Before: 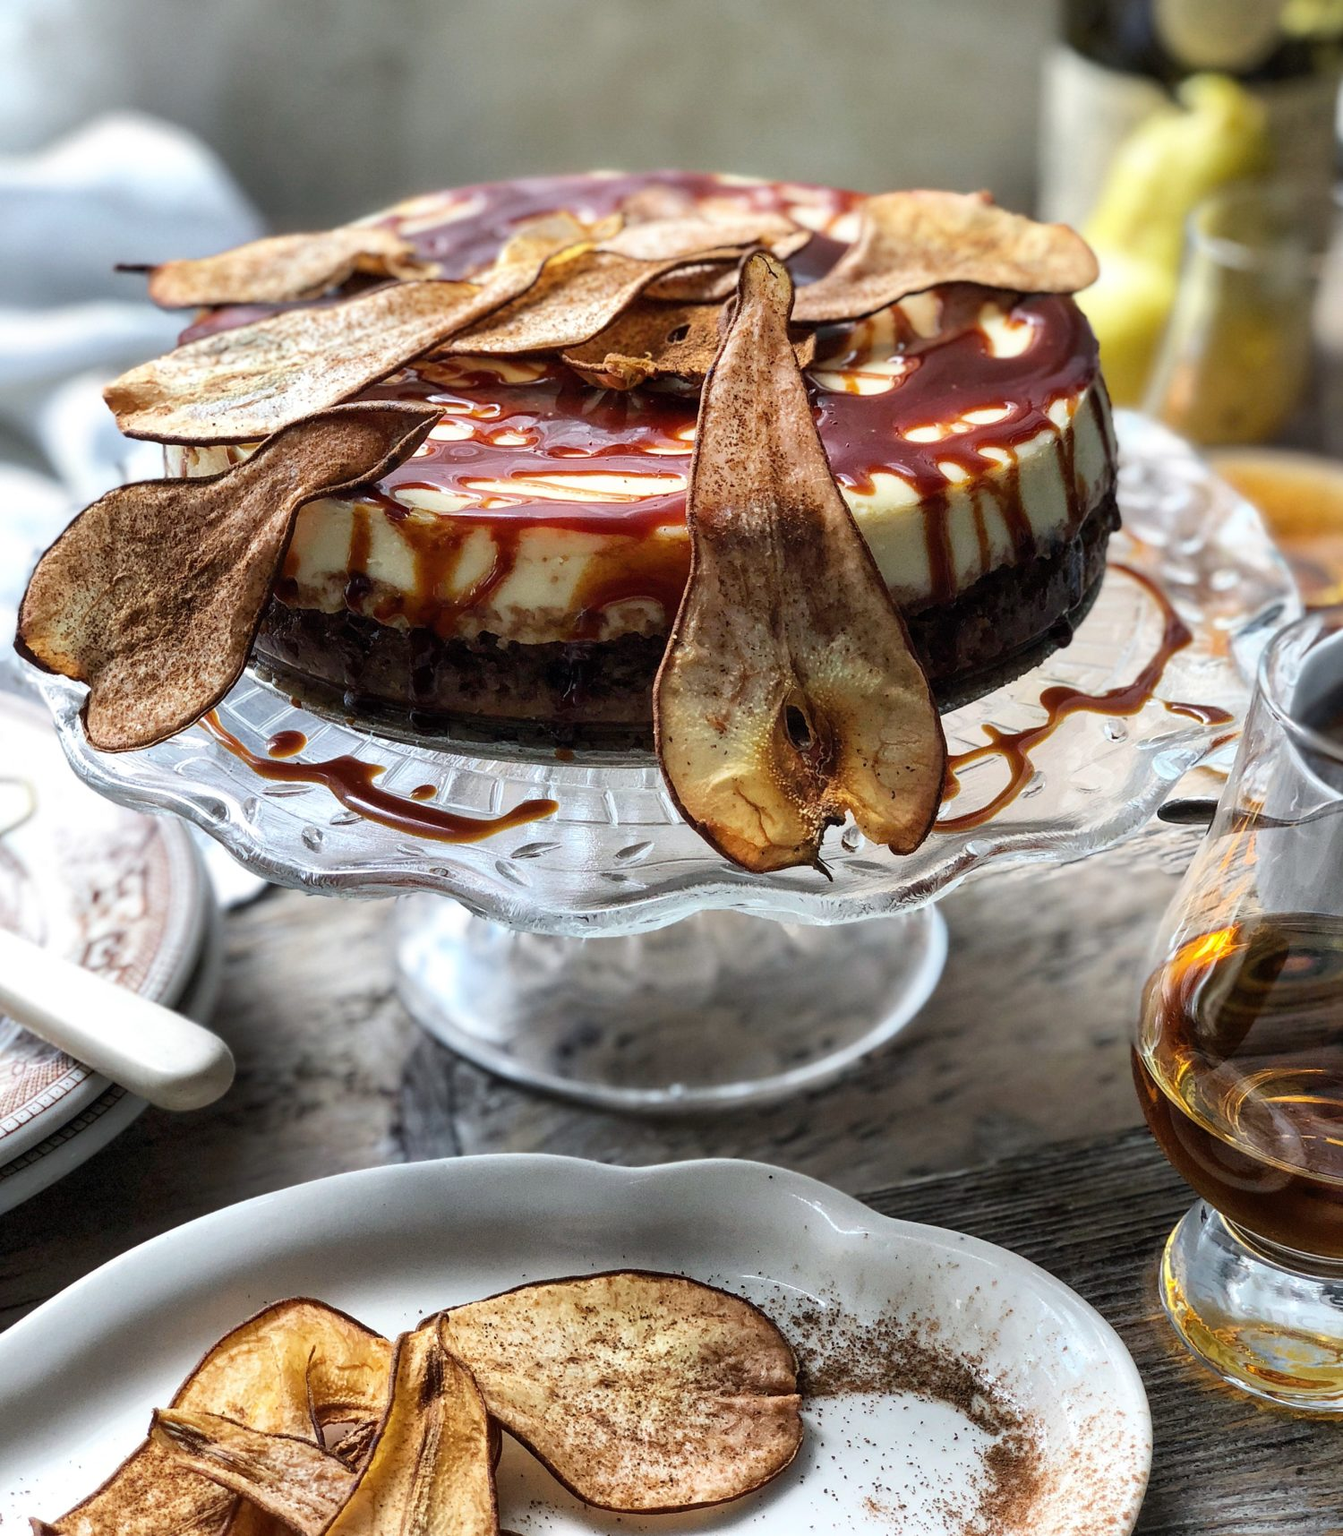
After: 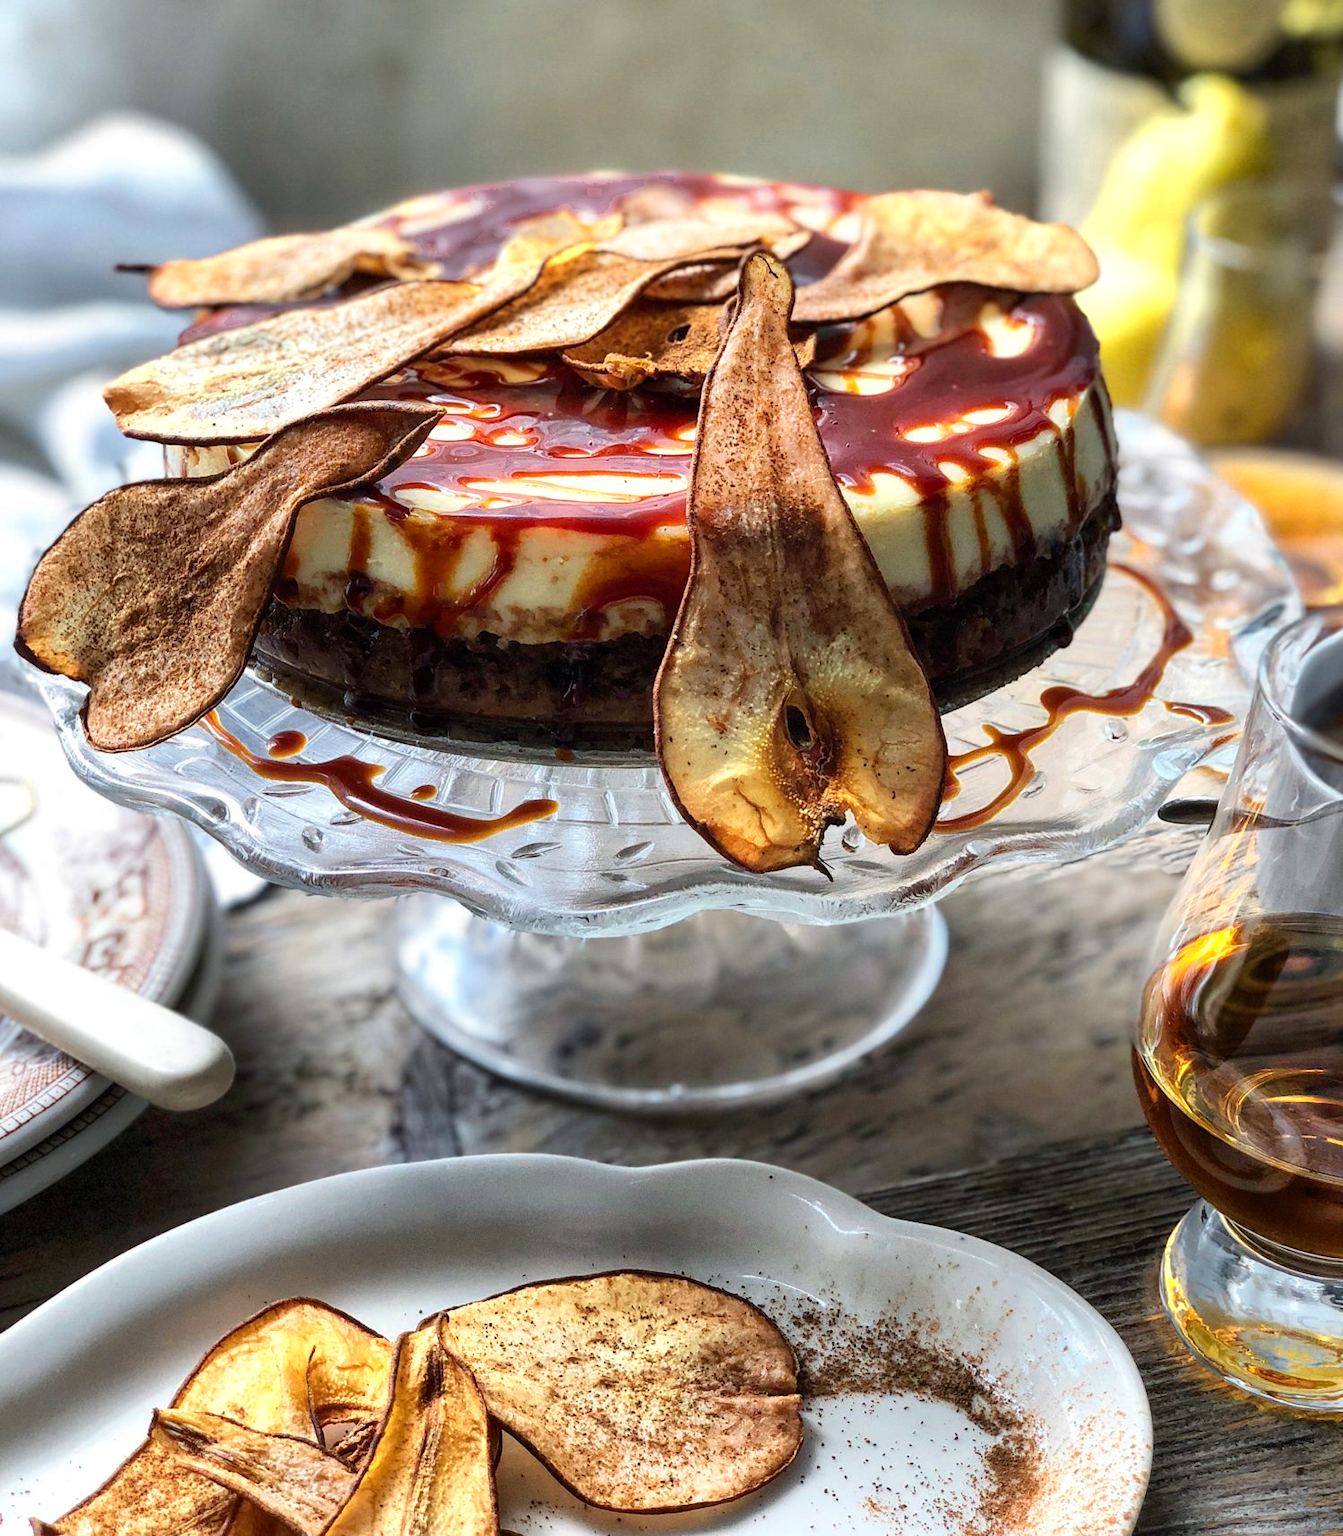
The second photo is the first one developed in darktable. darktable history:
color zones: curves: ch0 [(0.287, 0.048) (0.493, 0.484) (0.737, 0.816)]; ch1 [(0, 0) (0.143, 0) (0.286, 0) (0.429, 0) (0.571, 0) (0.714, 0) (0.857, 0)], mix -123.52%
